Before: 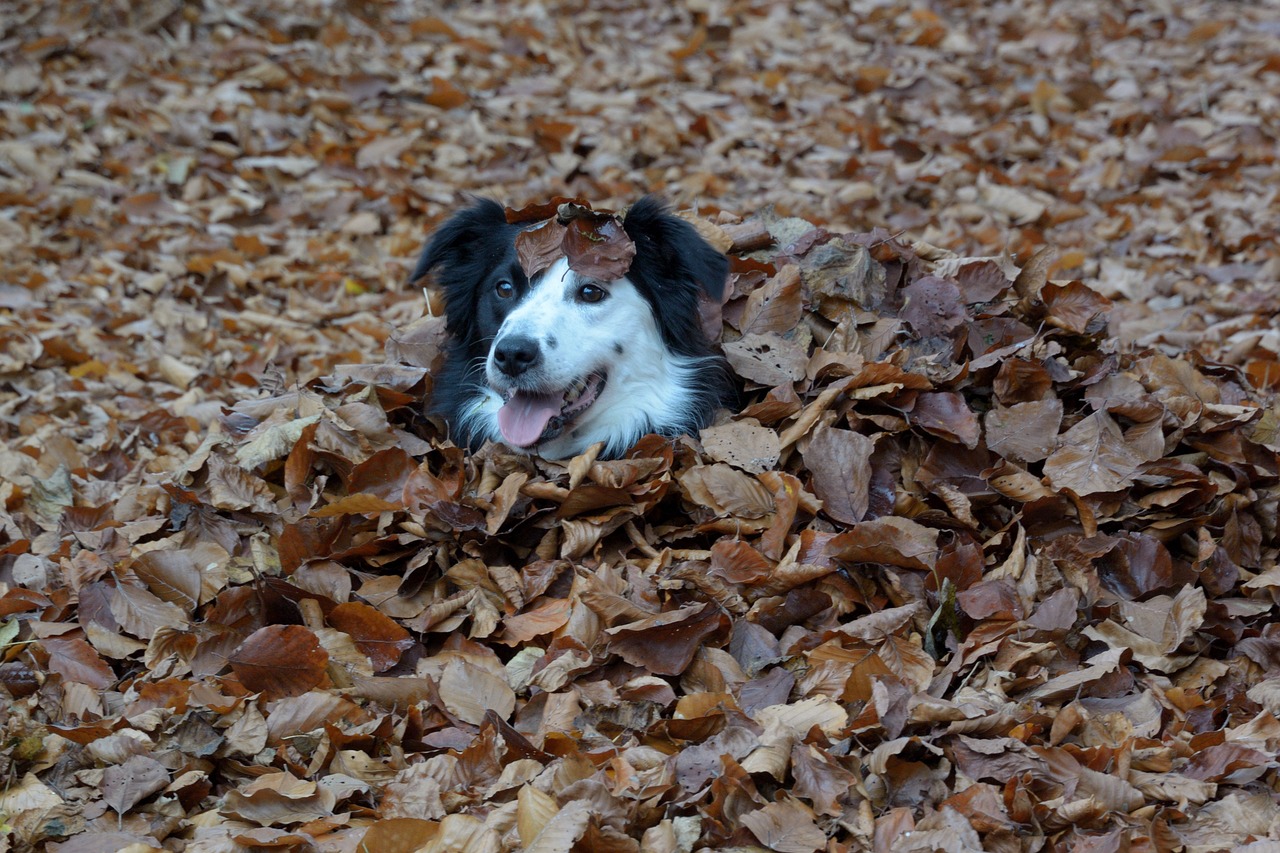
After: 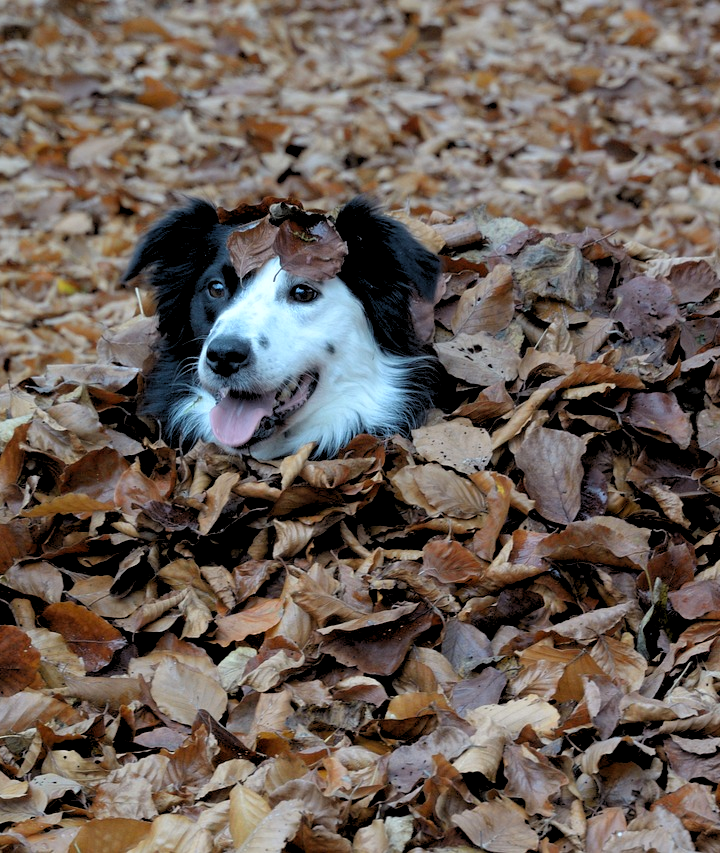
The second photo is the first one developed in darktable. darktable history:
rgb levels: levels [[0.013, 0.434, 0.89], [0, 0.5, 1], [0, 0.5, 1]]
crop and rotate: left 22.516%, right 21.234%
